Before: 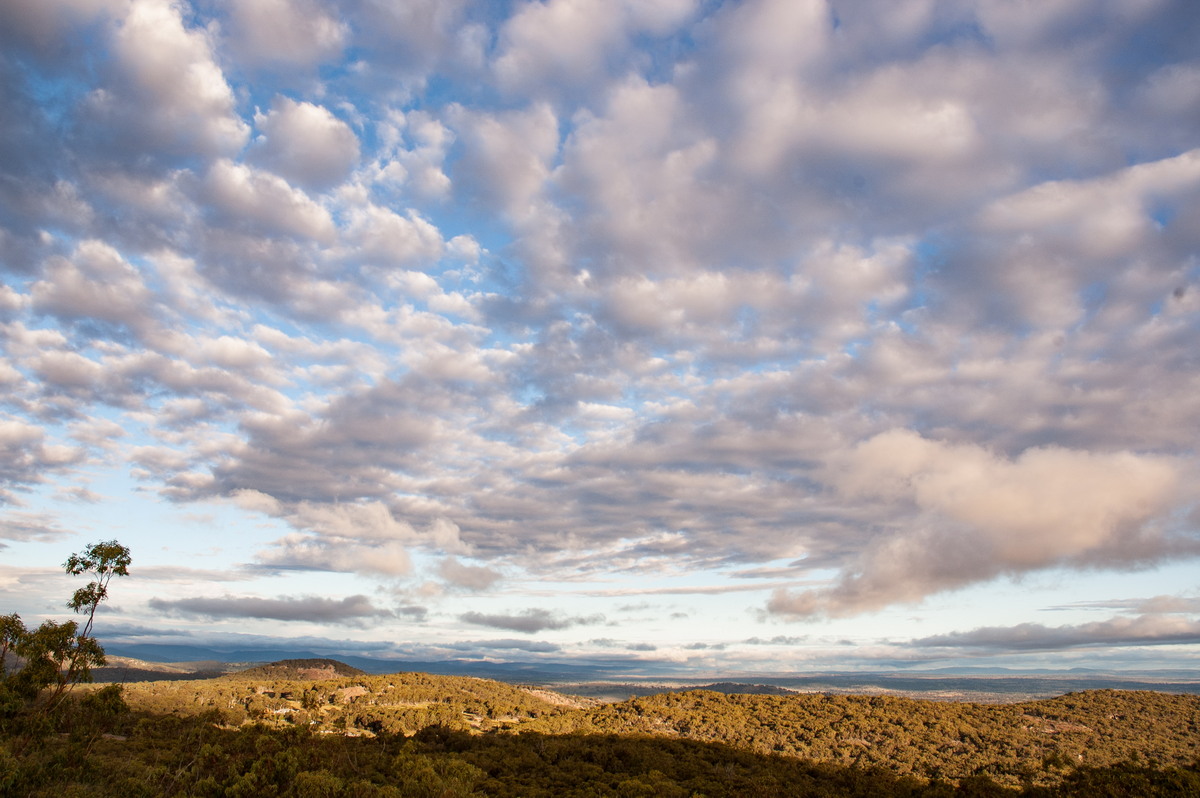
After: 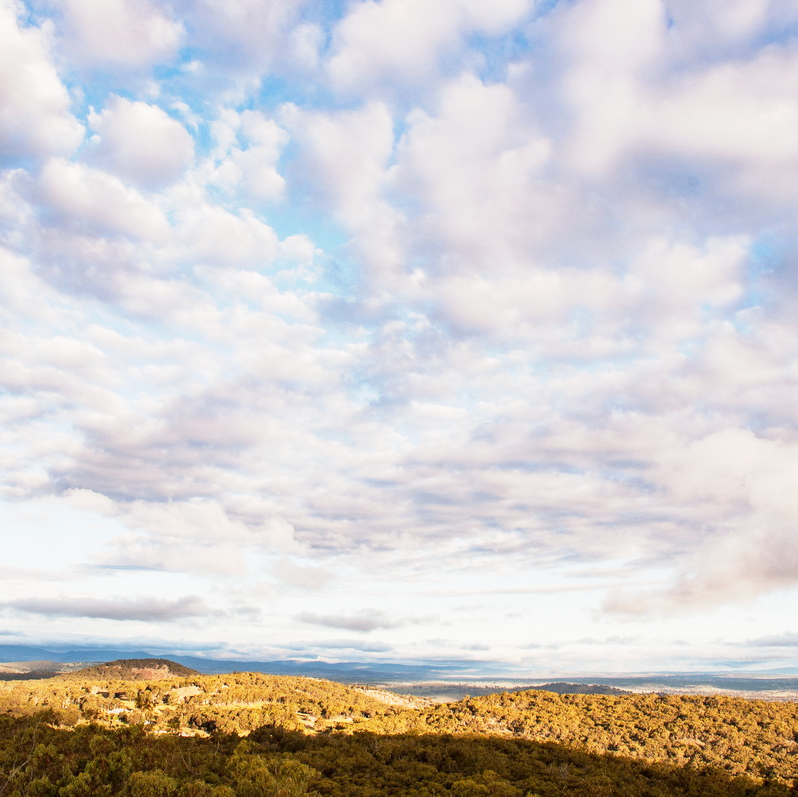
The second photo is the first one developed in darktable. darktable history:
exposure: exposure 0.558 EV, compensate highlight preservation false
crop and rotate: left 13.851%, right 19.574%
base curve: curves: ch0 [(0, 0) (0.088, 0.125) (0.176, 0.251) (0.354, 0.501) (0.613, 0.749) (1, 0.877)], preserve colors none
